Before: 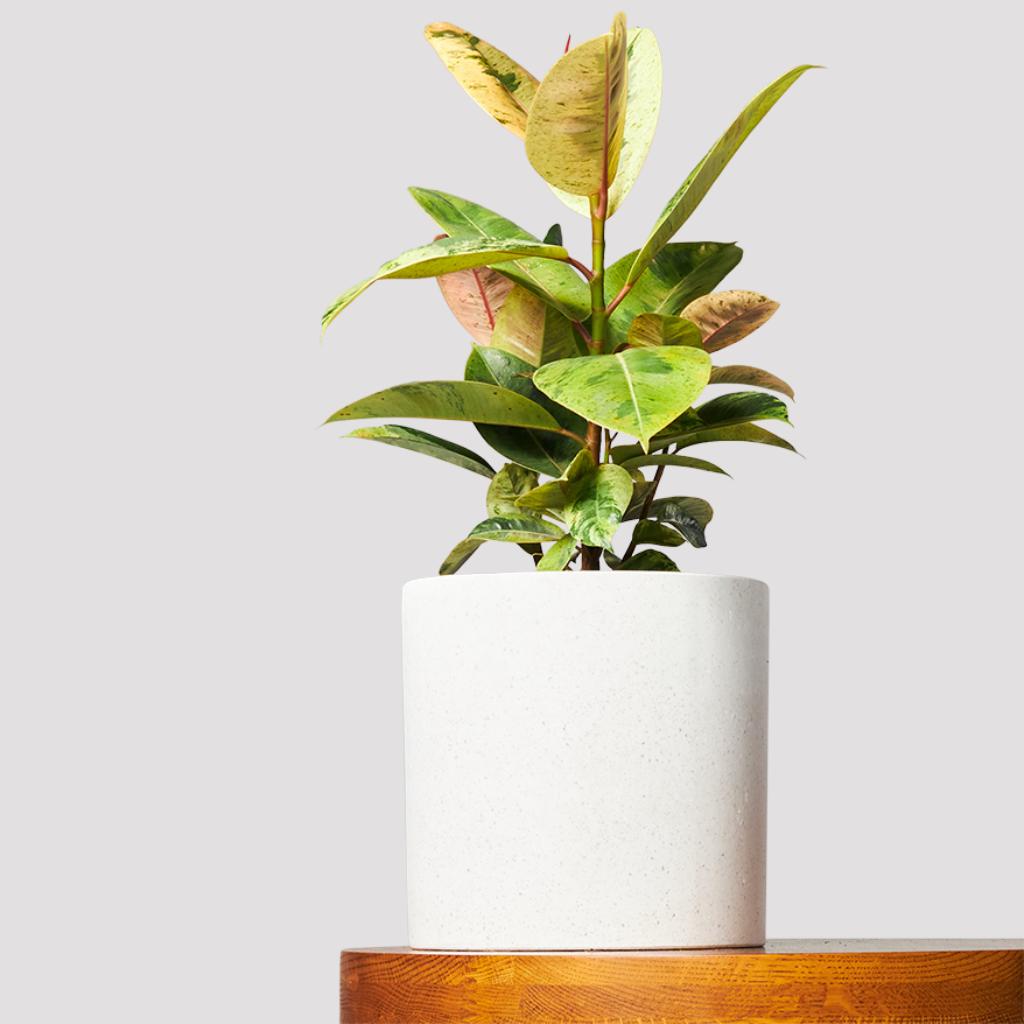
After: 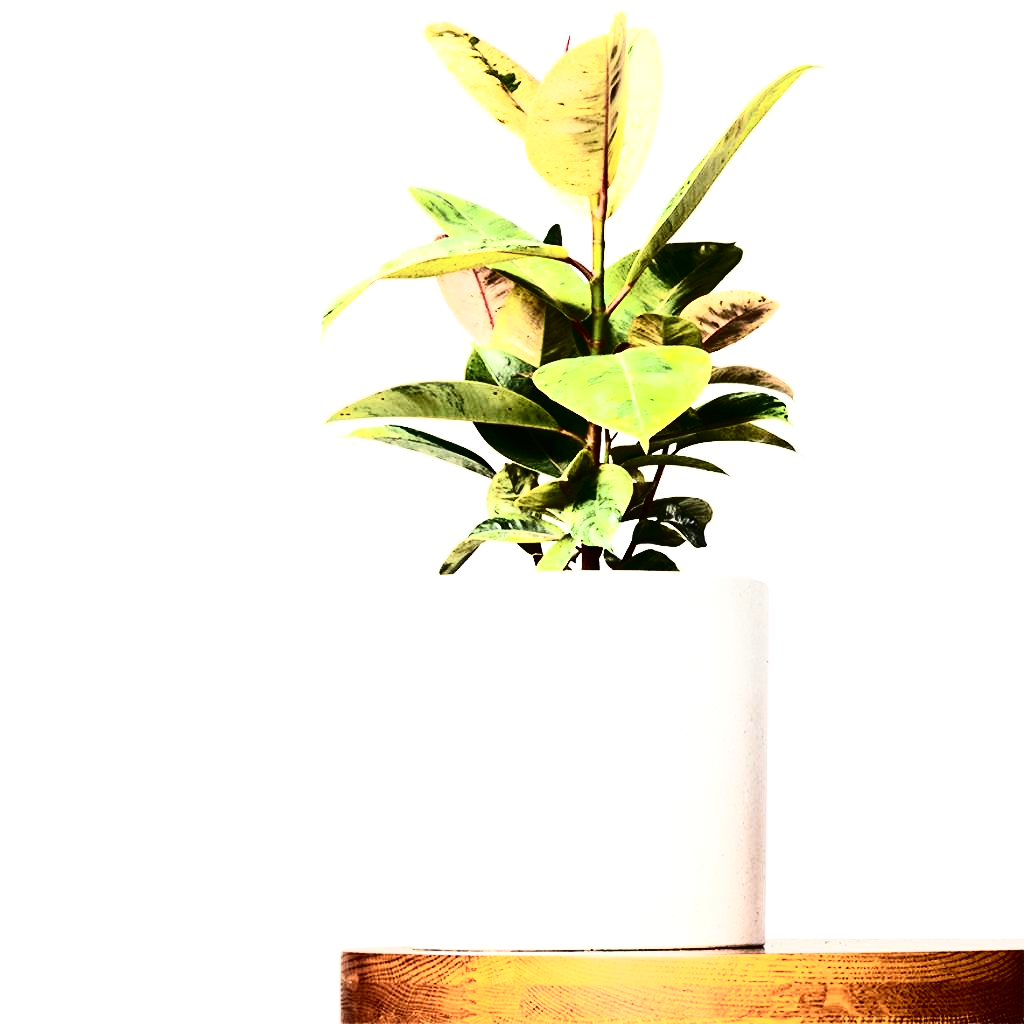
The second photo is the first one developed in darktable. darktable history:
tone curve: curves: ch0 [(0, 0) (0.003, 0.01) (0.011, 0.01) (0.025, 0.011) (0.044, 0.014) (0.069, 0.018) (0.1, 0.022) (0.136, 0.026) (0.177, 0.035) (0.224, 0.051) (0.277, 0.085) (0.335, 0.158) (0.399, 0.299) (0.468, 0.457) (0.543, 0.634) (0.623, 0.801) (0.709, 0.904) (0.801, 0.963) (0.898, 0.986) (1, 1)], color space Lab, independent channels, preserve colors none
tone equalizer: -8 EV -0.772 EV, -7 EV -0.699 EV, -6 EV -0.594 EV, -5 EV -0.367 EV, -3 EV 0.393 EV, -2 EV 0.6 EV, -1 EV 0.675 EV, +0 EV 0.742 EV, edges refinement/feathering 500, mask exposure compensation -1.57 EV, preserve details no
